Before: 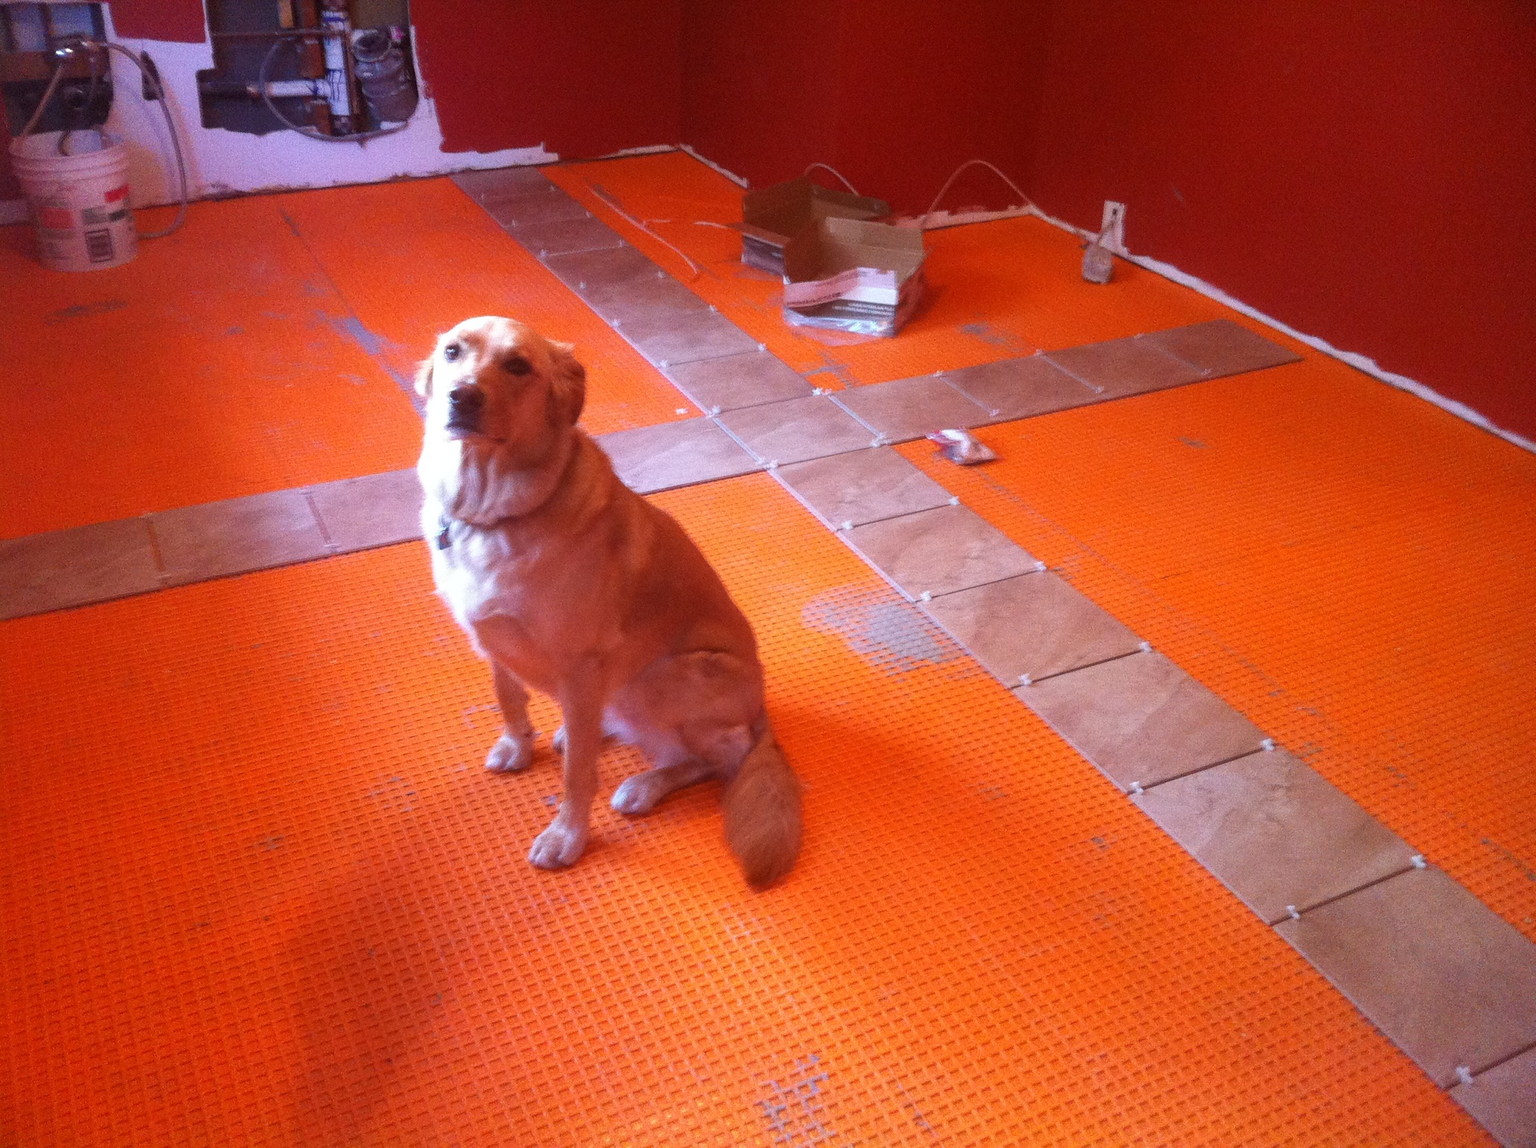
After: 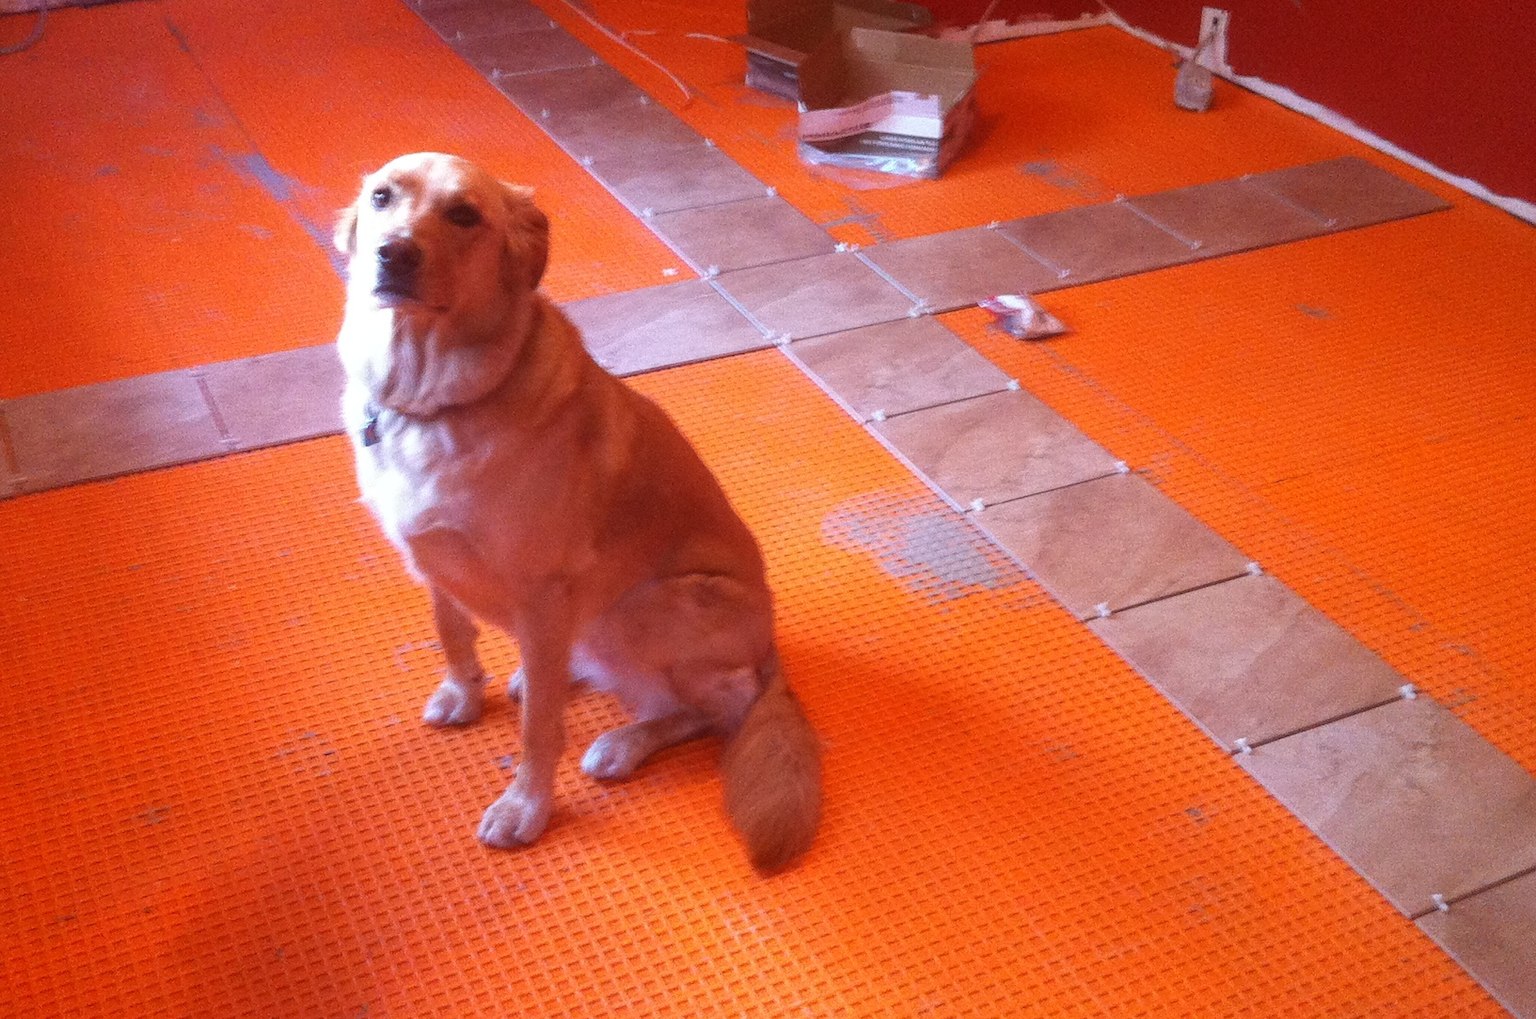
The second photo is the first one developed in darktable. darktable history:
crop: left 9.759%, top 17.035%, right 10.786%, bottom 12.358%
